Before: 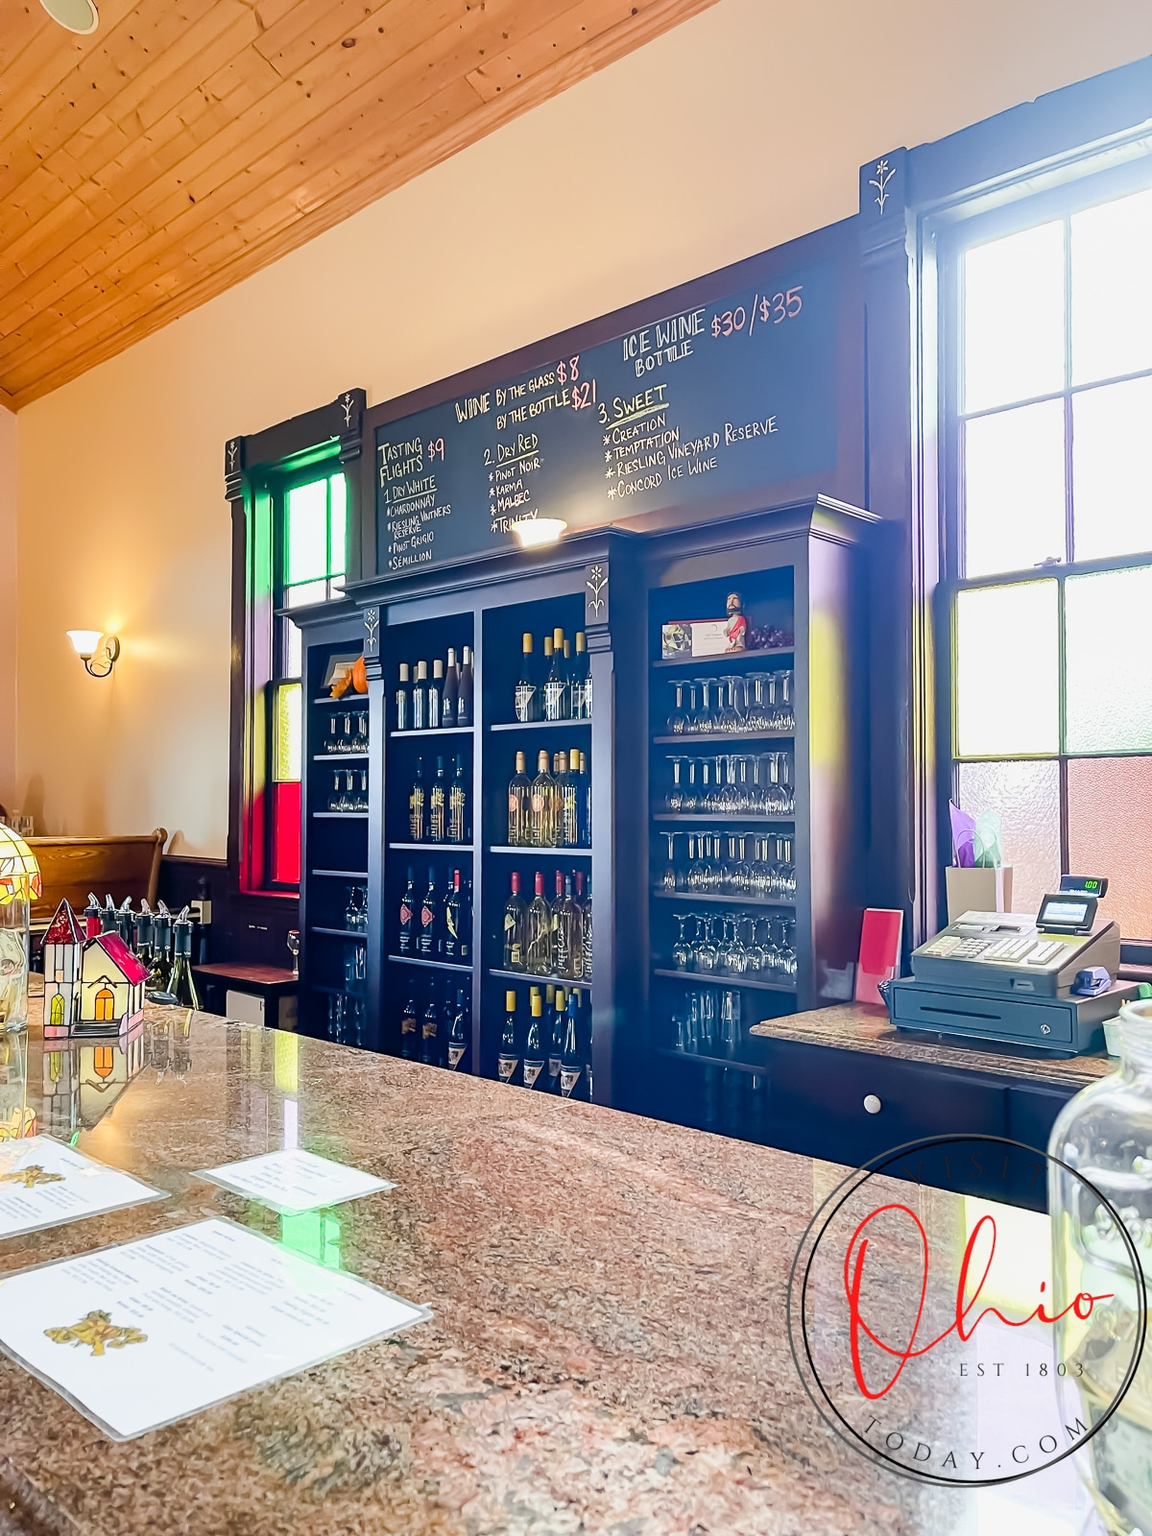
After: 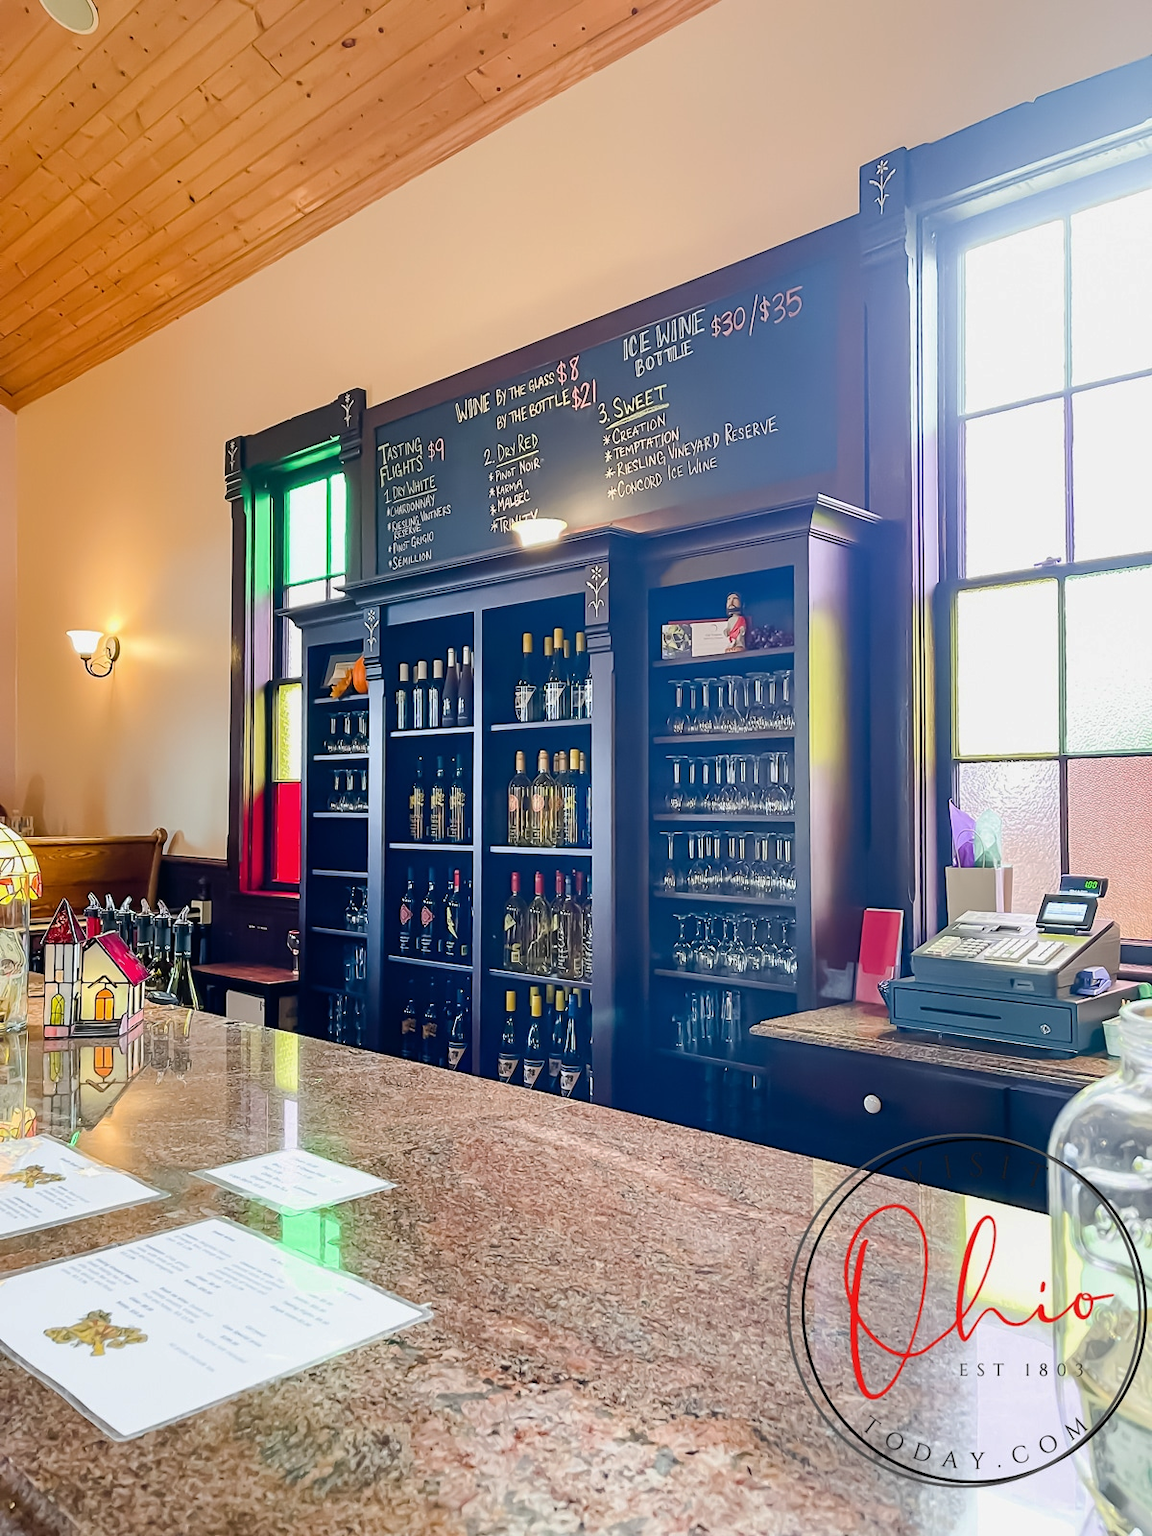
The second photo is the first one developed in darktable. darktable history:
base curve: curves: ch0 [(0, 0) (0.74, 0.67) (1, 1)], preserve colors none
